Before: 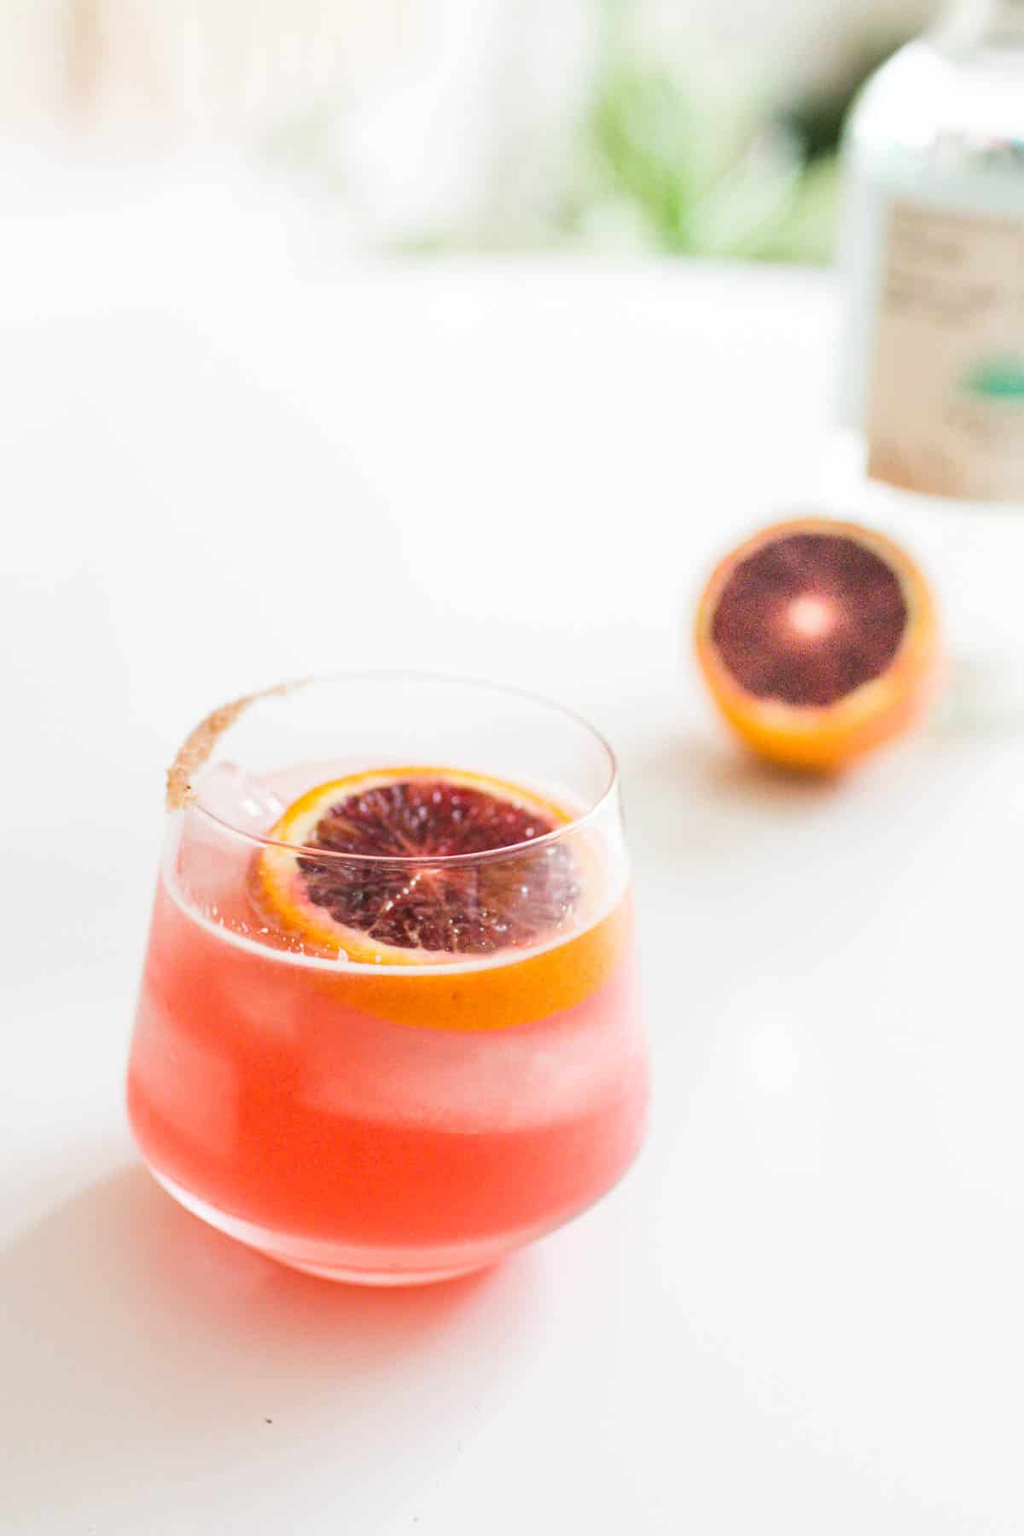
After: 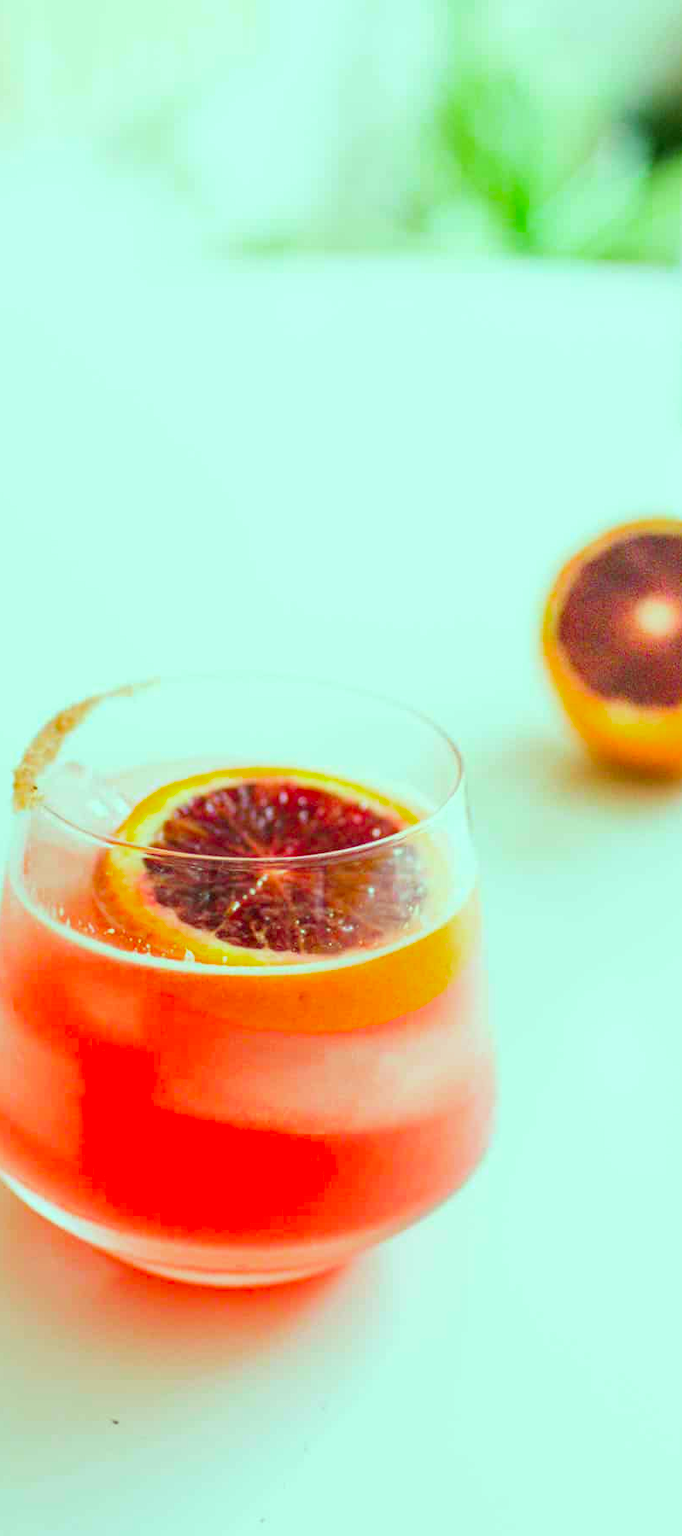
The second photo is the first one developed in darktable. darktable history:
white balance: red 0.925, blue 1.046
crop and rotate: left 15.055%, right 18.278%
color correction: highlights a* -10.77, highlights b* 9.8, saturation 1.72
color calibration: illuminant same as pipeline (D50), adaptation none (bypass), gamut compression 1.72
